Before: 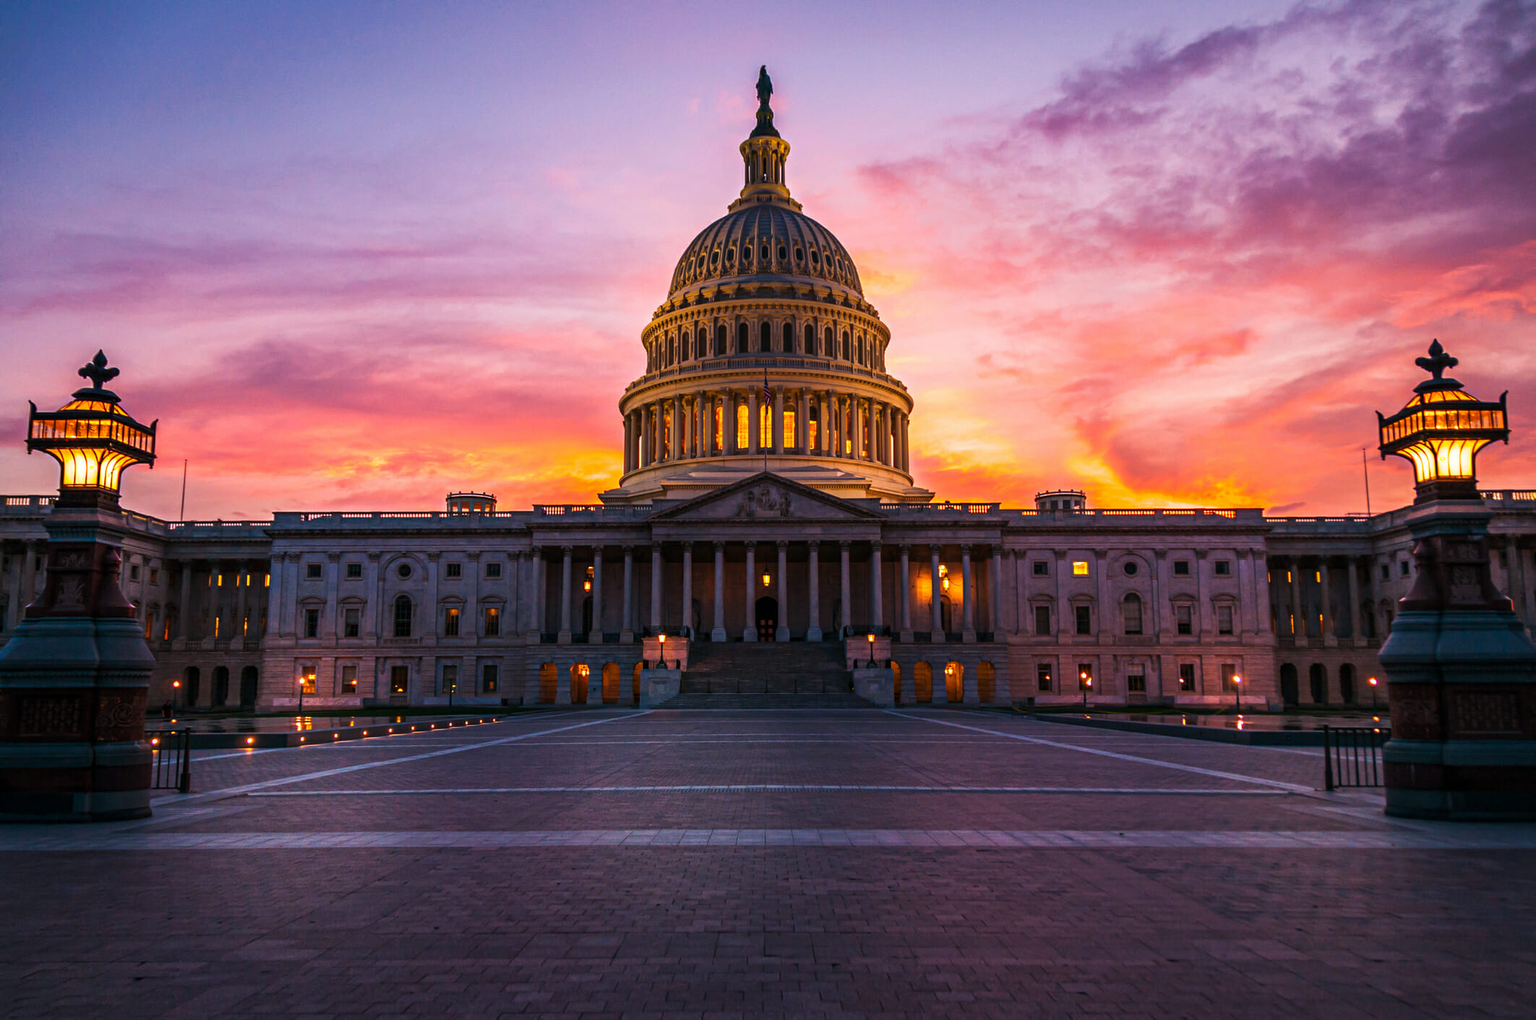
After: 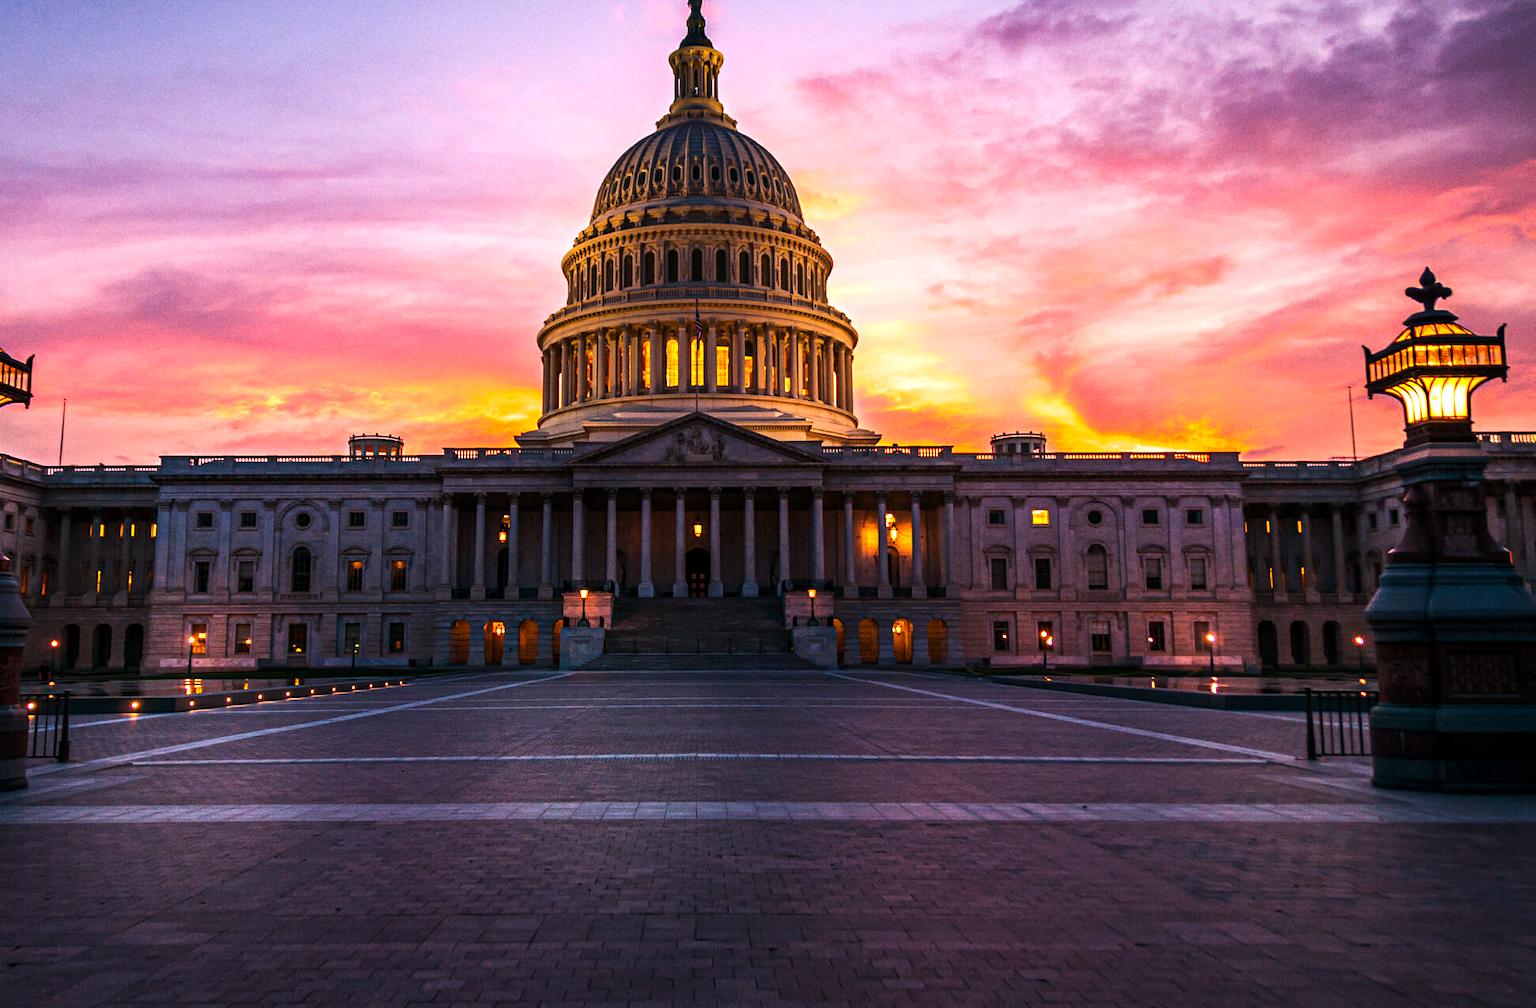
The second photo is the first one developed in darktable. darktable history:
exposure: black level correction 0.001, exposure 0.14 EV, compensate highlight preservation false
crop and rotate: left 8.262%, top 9.226%
grain: on, module defaults
tone equalizer: -8 EV -0.417 EV, -7 EV -0.389 EV, -6 EV -0.333 EV, -5 EV -0.222 EV, -3 EV 0.222 EV, -2 EV 0.333 EV, -1 EV 0.389 EV, +0 EV 0.417 EV, edges refinement/feathering 500, mask exposure compensation -1.57 EV, preserve details no
